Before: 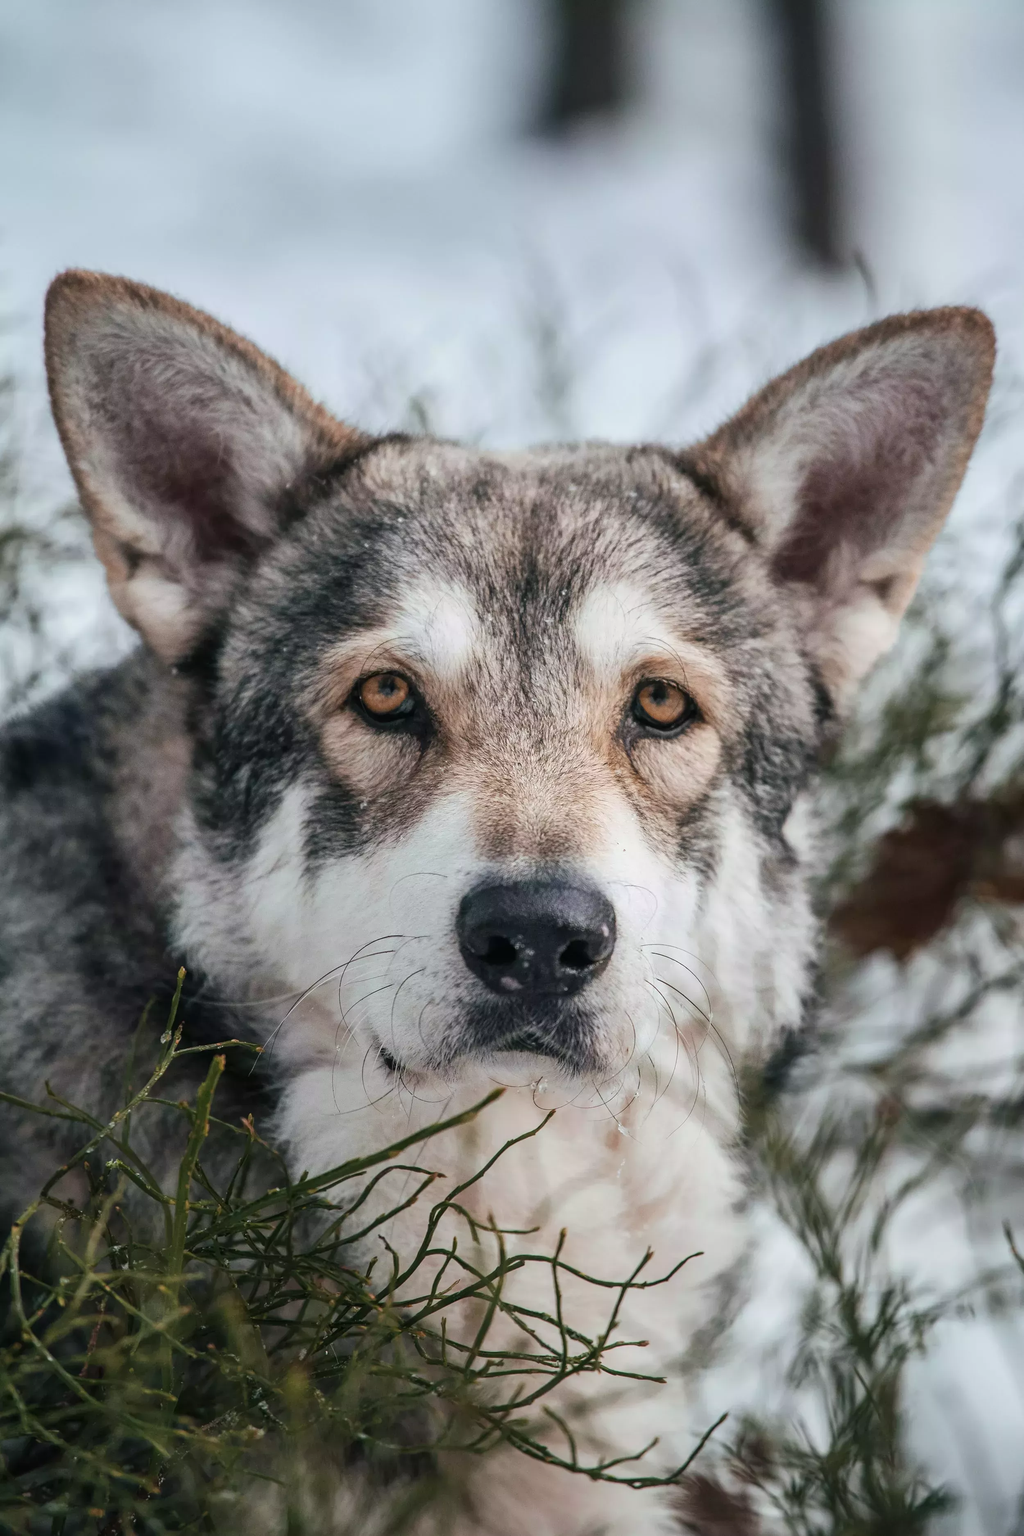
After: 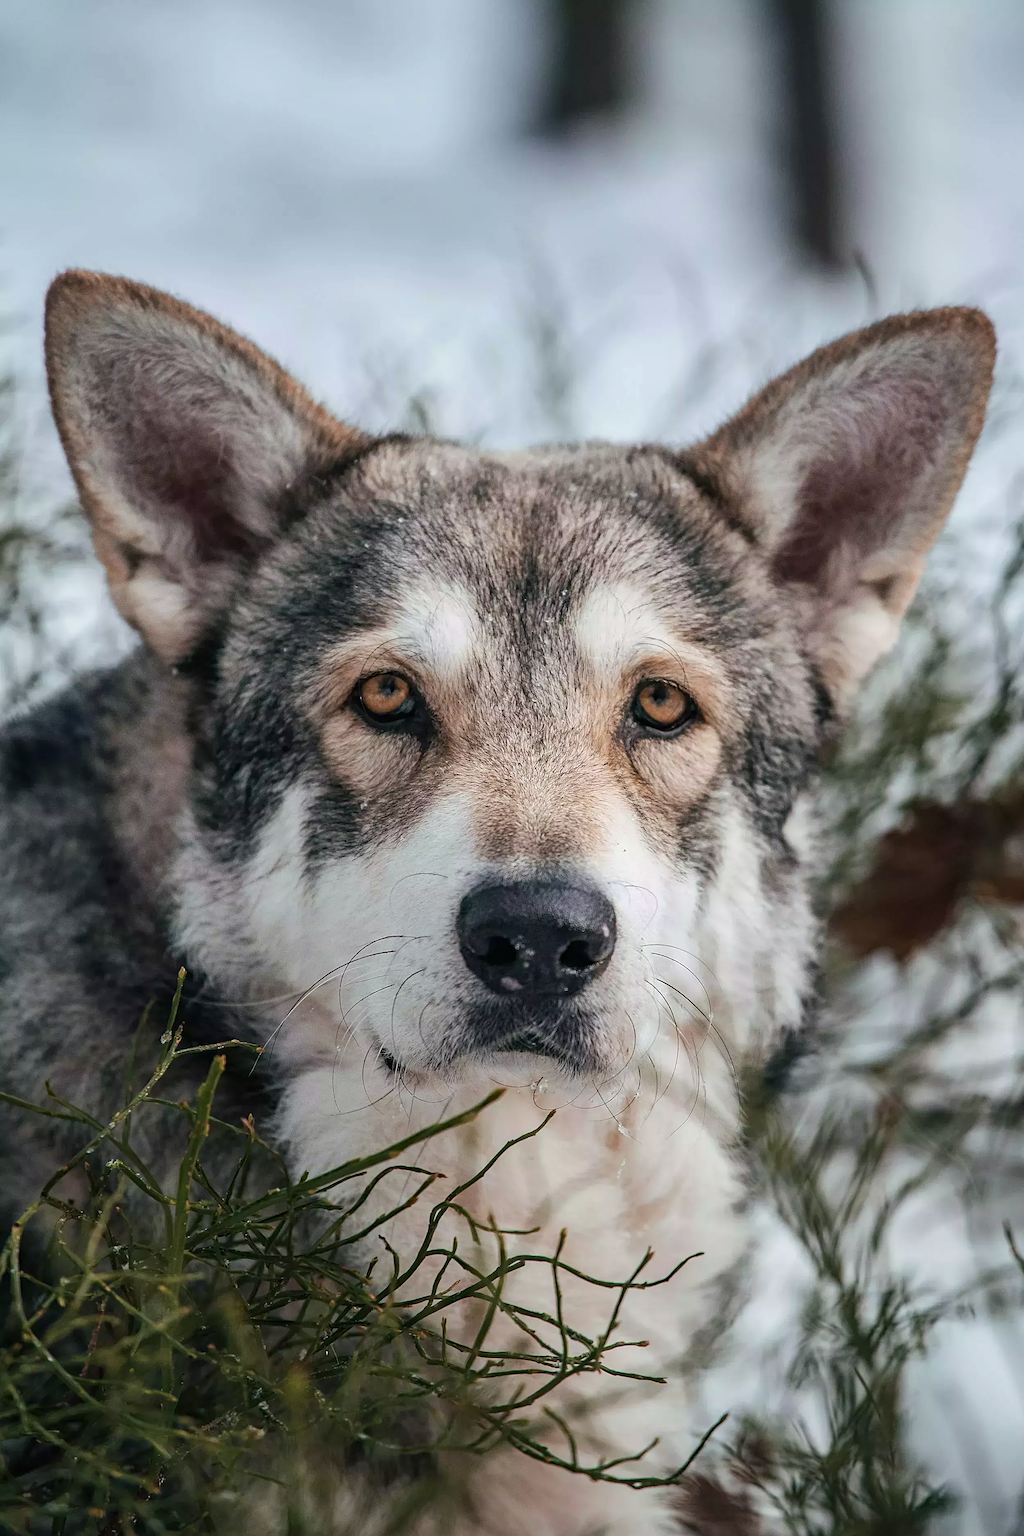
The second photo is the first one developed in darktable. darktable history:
sharpen: amount 0.498
haze removal: compatibility mode true, adaptive false
